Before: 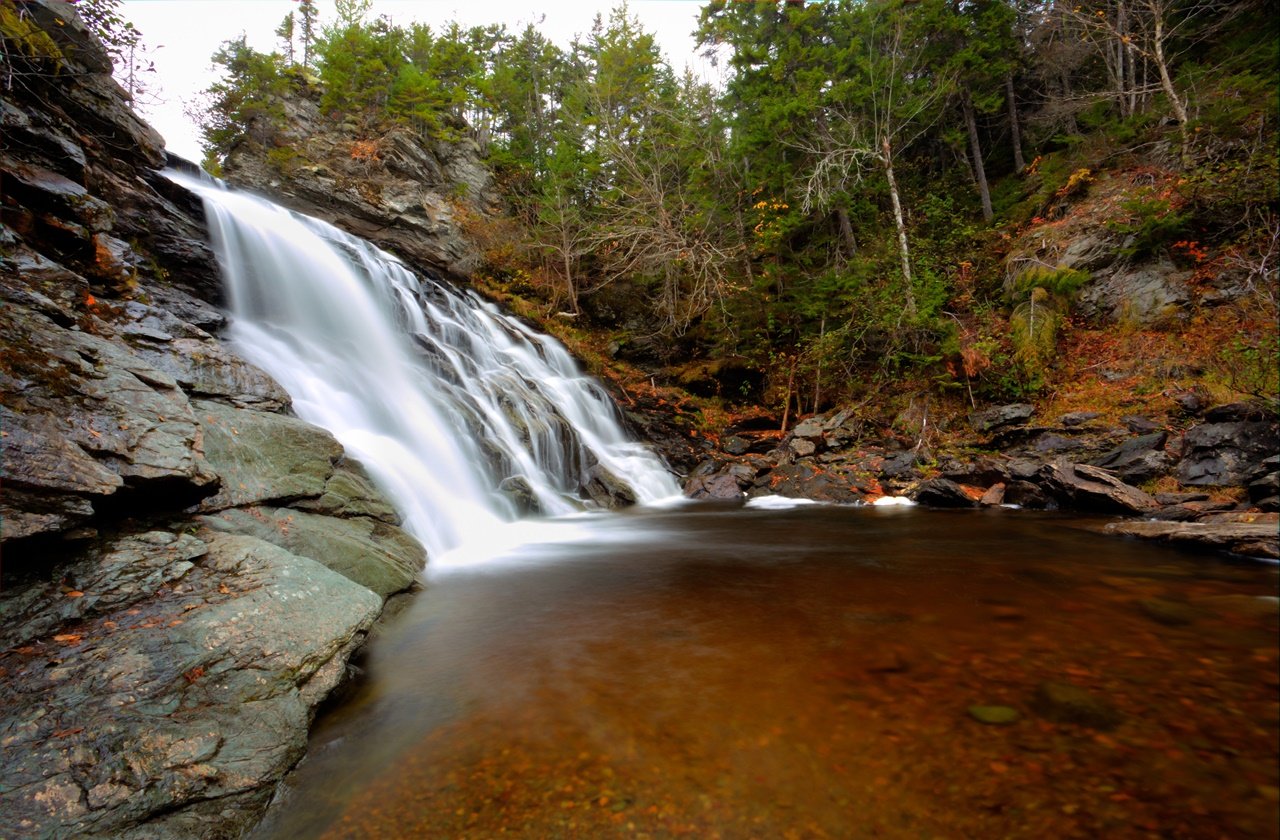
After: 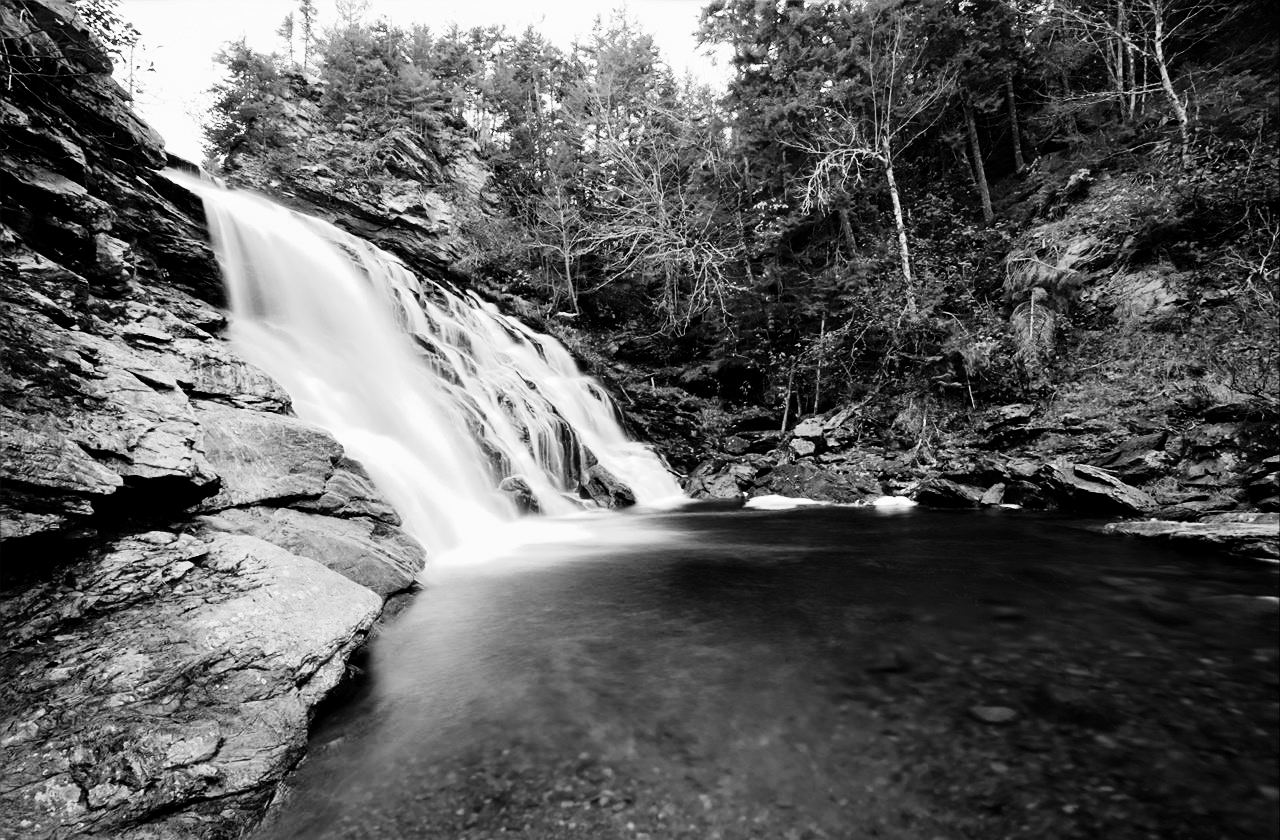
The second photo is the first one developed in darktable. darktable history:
contrast equalizer: octaves 7, y [[0.6 ×6], [0.55 ×6], [0 ×6], [0 ×6], [0 ×6]], mix 0.15
color balance rgb: shadows lift › chroma 1%, shadows lift › hue 113°, highlights gain › chroma 0.2%, highlights gain › hue 333°, perceptual saturation grading › global saturation 20%, perceptual saturation grading › highlights -50%, perceptual saturation grading › shadows 25%, contrast -10%
denoise (profiled): strength 1.2, preserve shadows 0, a [-1, 0, 0], y [[0.5 ×7] ×4, [0 ×7], [0.5 ×7]], compensate highlight preservation false
sharpen: amount 0.2
rgb curve: curves: ch0 [(0, 0) (0.21, 0.15) (0.24, 0.21) (0.5, 0.75) (0.75, 0.96) (0.89, 0.99) (1, 1)]; ch1 [(0, 0.02) (0.21, 0.13) (0.25, 0.2) (0.5, 0.67) (0.75, 0.9) (0.89, 0.97) (1, 1)]; ch2 [(0, 0.02) (0.21, 0.13) (0.25, 0.2) (0.5, 0.67) (0.75, 0.9) (0.89, 0.97) (1, 1)], compensate middle gray true | blend: blend mode normal, opacity 90%; mask: uniform (no mask)
color zones: curves: ch0 [(0, 0.5) (0.125, 0.4) (0.25, 0.5) (0.375, 0.4) (0.5, 0.4) (0.625, 0.35) (0.75, 0.35) (0.875, 0.5)]; ch1 [(0, 0.35) (0.125, 0.45) (0.25, 0.35) (0.375, 0.35) (0.5, 0.35) (0.625, 0.35) (0.75, 0.45) (0.875, 0.35)]; ch2 [(0, 0.6) (0.125, 0.5) (0.25, 0.5) (0.375, 0.6) (0.5, 0.6) (0.625, 0.5) (0.75, 0.5) (0.875, 0.5)]
monochrome: on, module defaults
